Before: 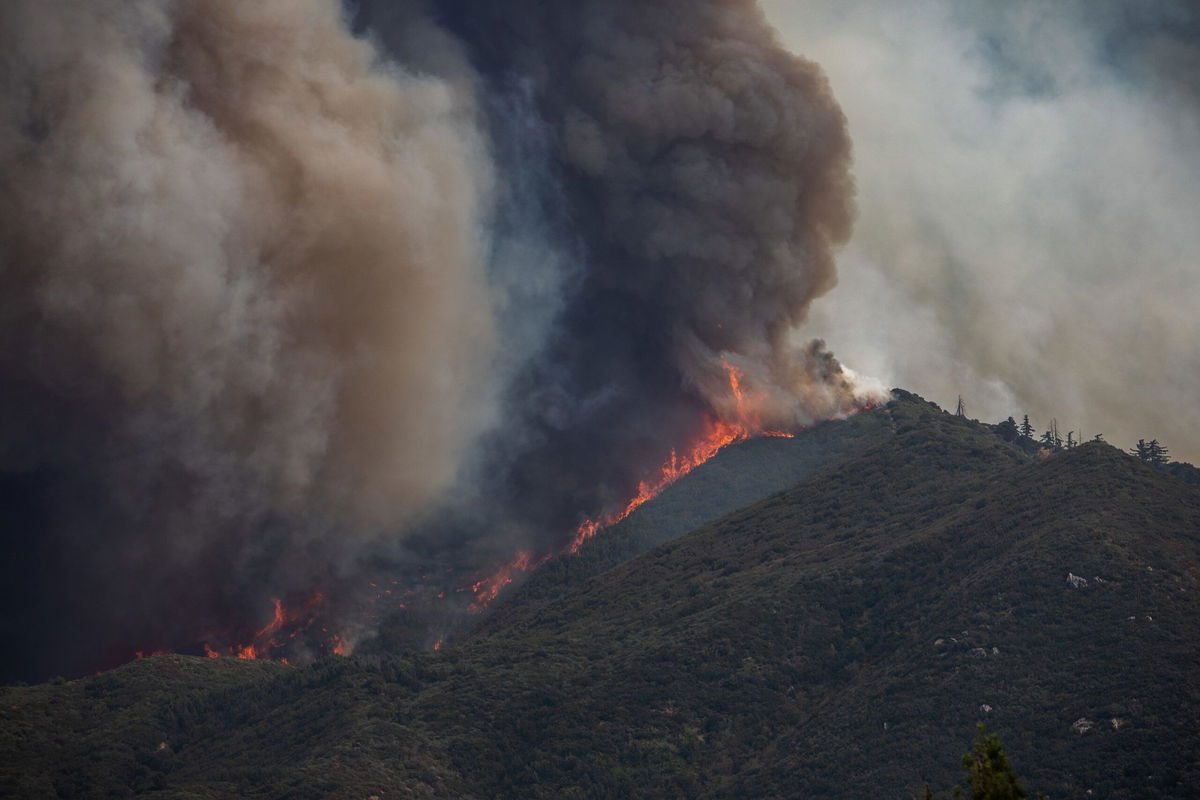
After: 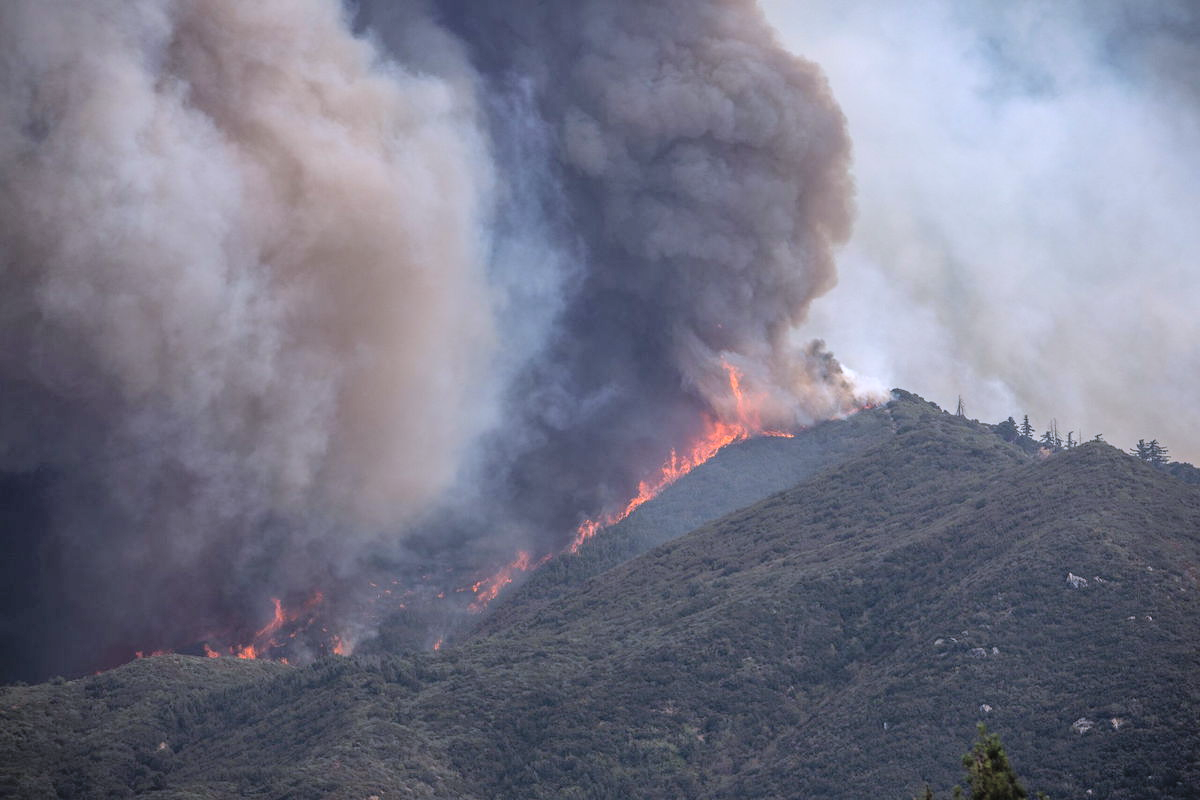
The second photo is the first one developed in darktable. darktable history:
global tonemap: drago (0.7, 100)
color calibration: illuminant custom, x 0.373, y 0.388, temperature 4269.97 K
